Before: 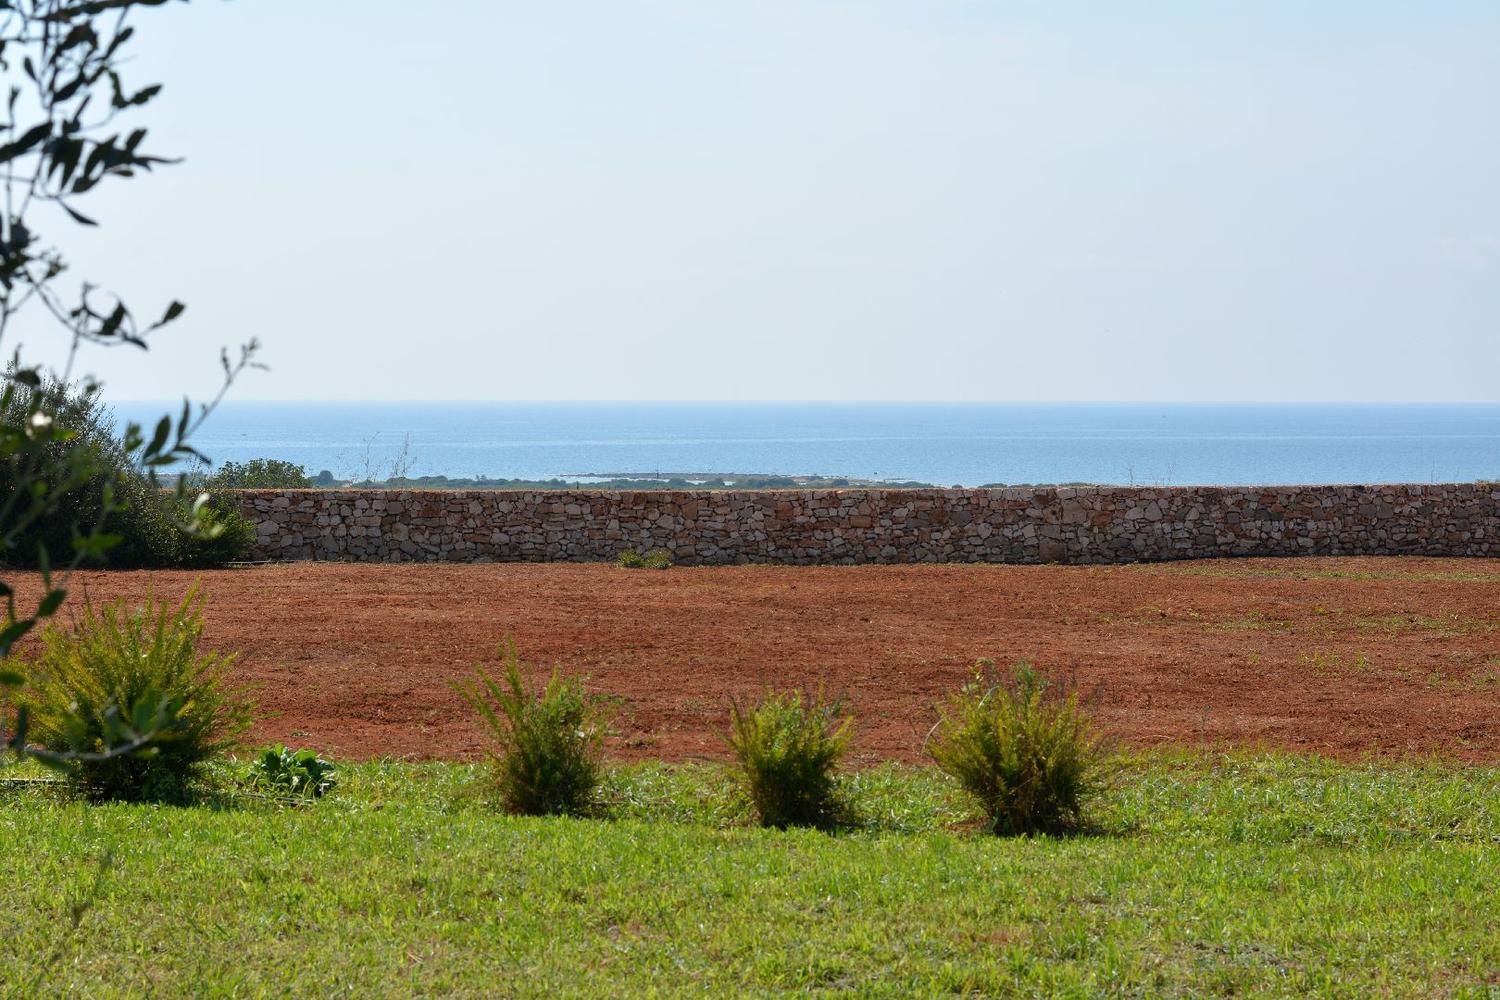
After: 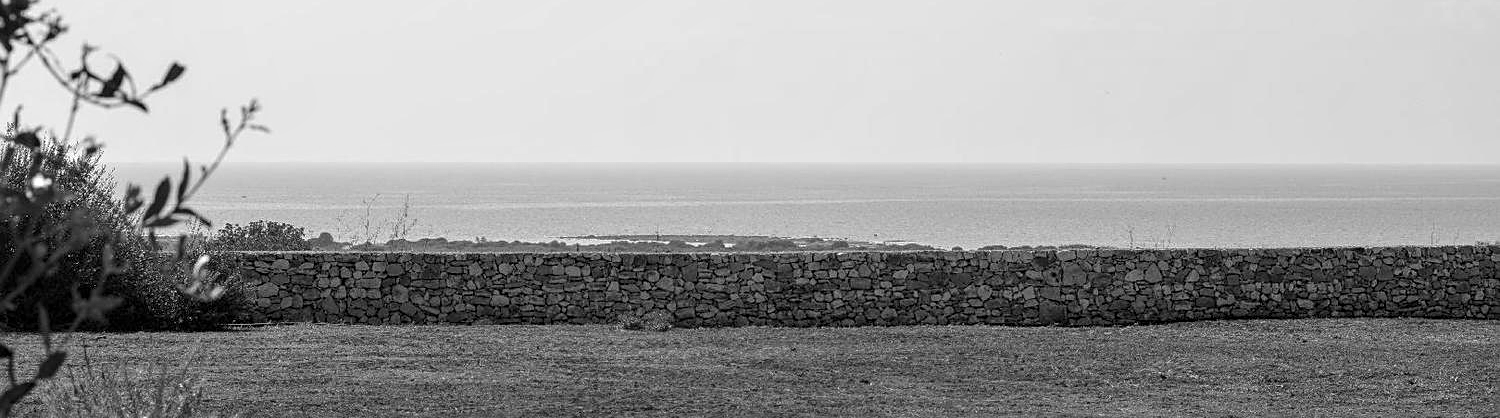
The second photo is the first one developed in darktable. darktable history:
sharpen: on, module defaults
crop and rotate: top 23.84%, bottom 34.294%
monochrome: on, module defaults
local contrast: detail 130%
